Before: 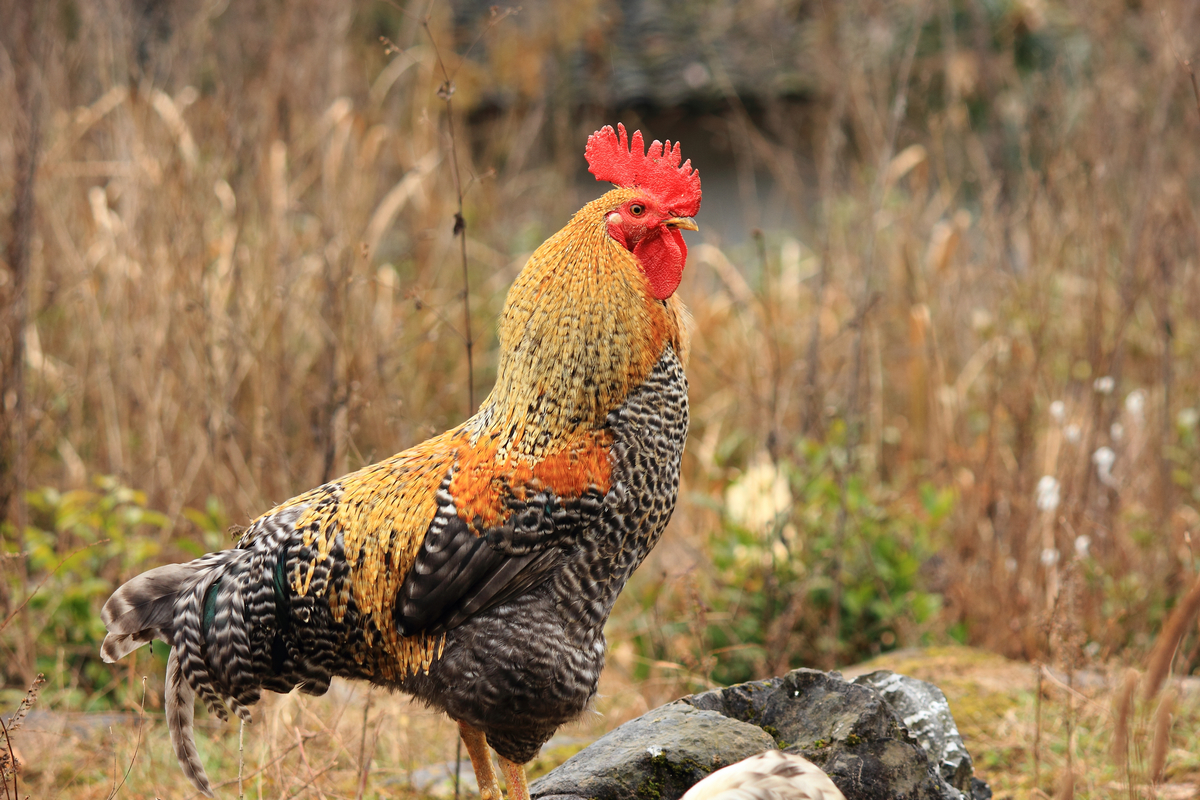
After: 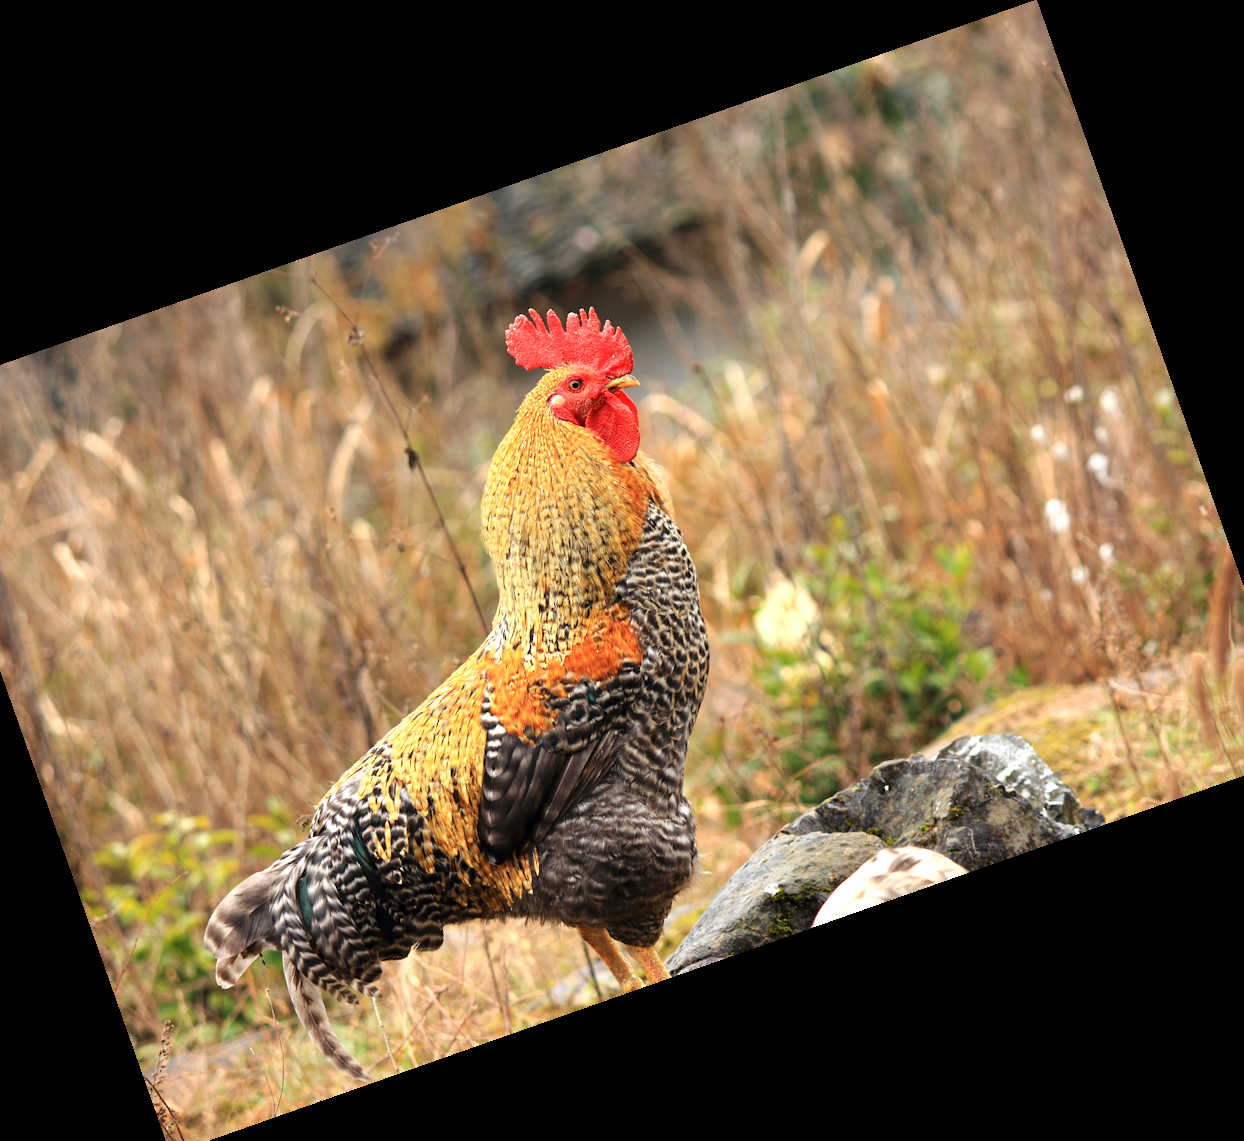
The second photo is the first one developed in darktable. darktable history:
crop and rotate: angle 19.43°, left 6.812%, right 4.125%, bottom 1.087%
exposure: black level correction 0.001, exposure 0.5 EV, compensate exposure bias true, compensate highlight preservation false
